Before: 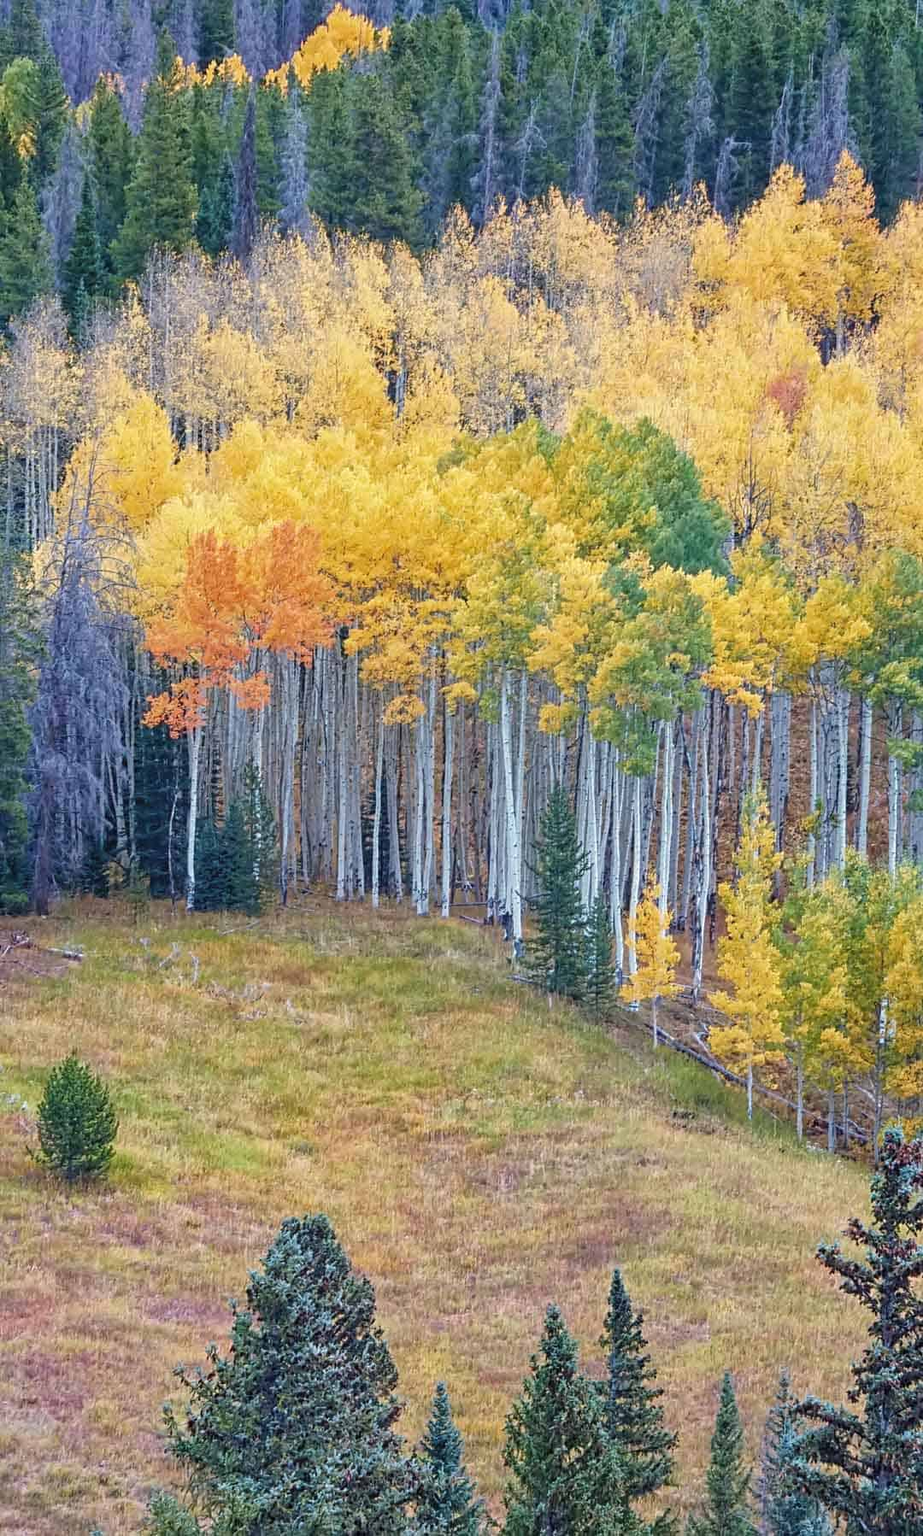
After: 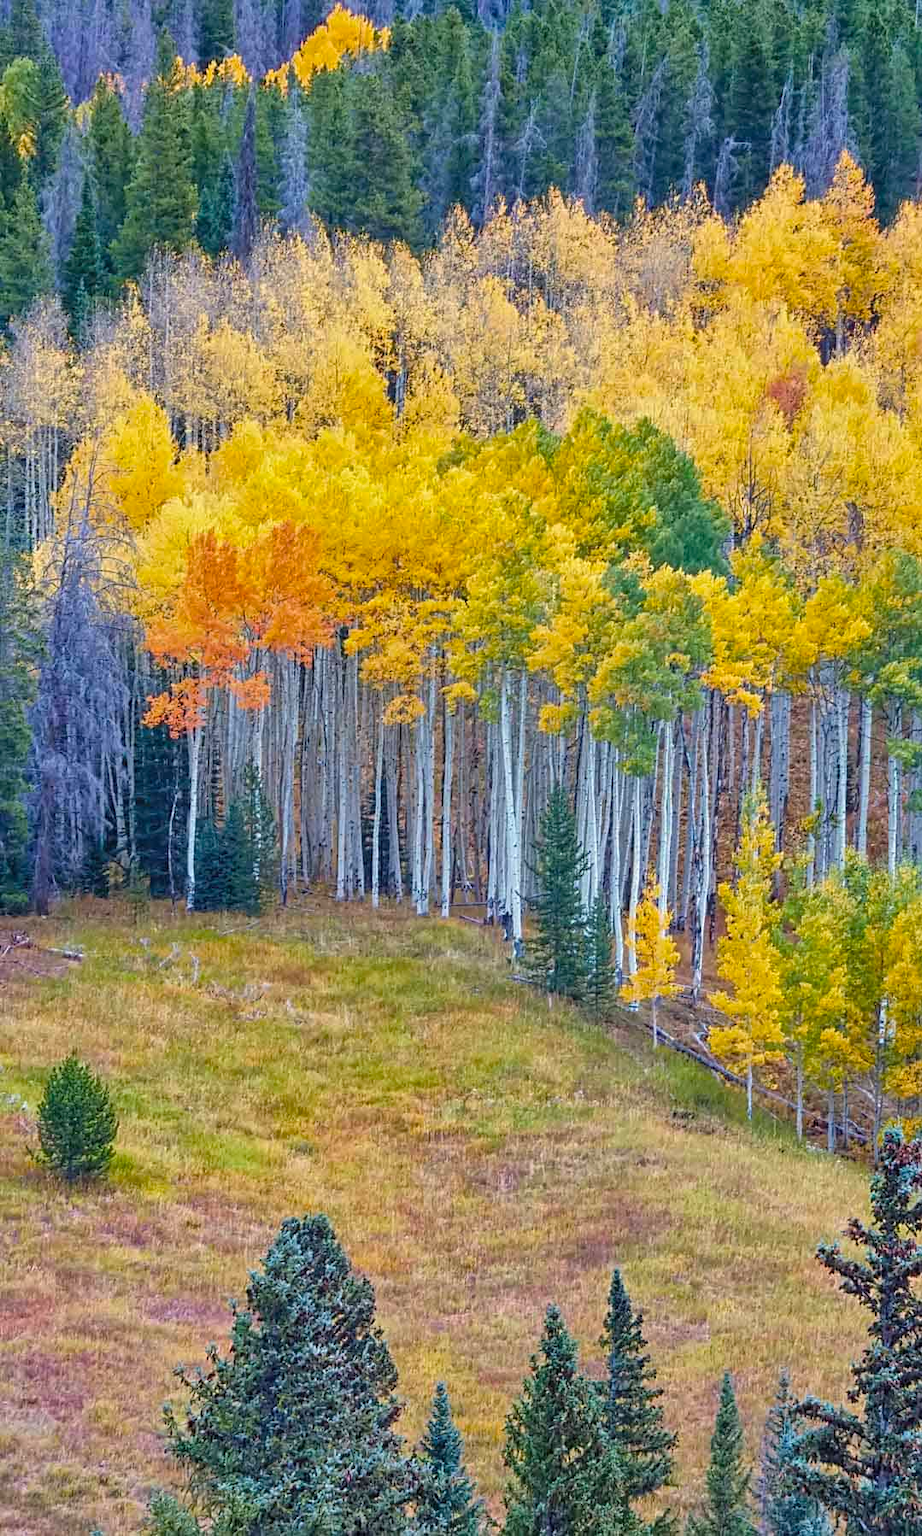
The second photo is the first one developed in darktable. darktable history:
color balance rgb: perceptual saturation grading › global saturation 19.386%, global vibrance 20%
shadows and highlights: low approximation 0.01, soften with gaussian
